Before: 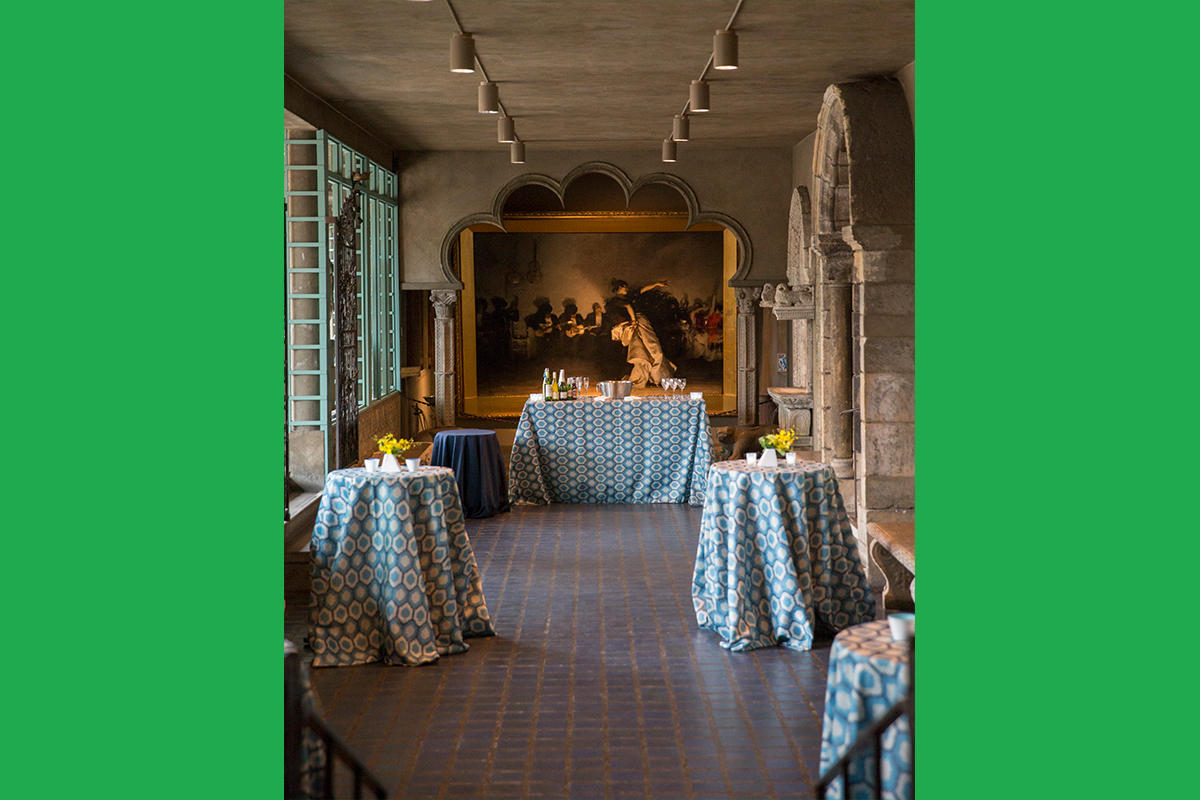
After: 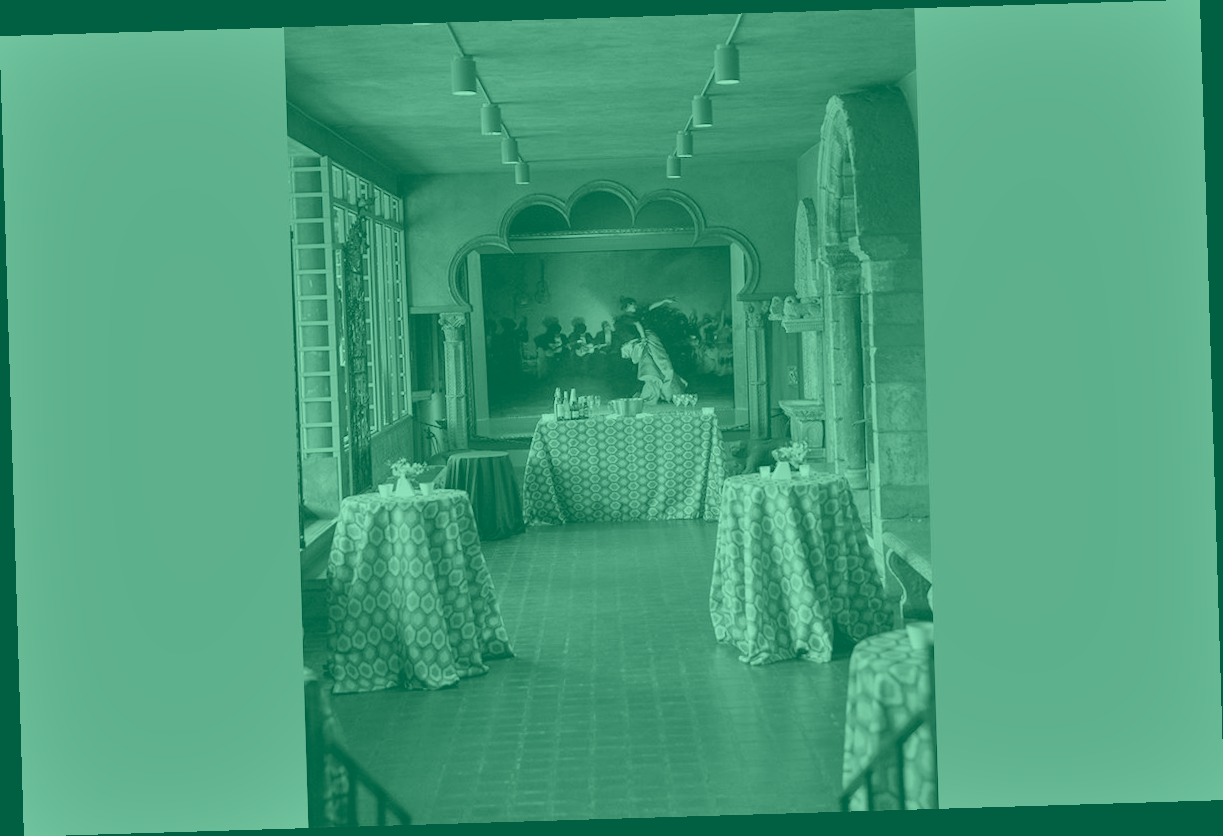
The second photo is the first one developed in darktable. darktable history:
shadows and highlights: highlights color adjustment 0%, low approximation 0.01, soften with gaussian
colorize: hue 147.6°, saturation 65%, lightness 21.64%
exposure: exposure 0 EV, compensate highlight preservation false
rotate and perspective: rotation -1.75°, automatic cropping off
